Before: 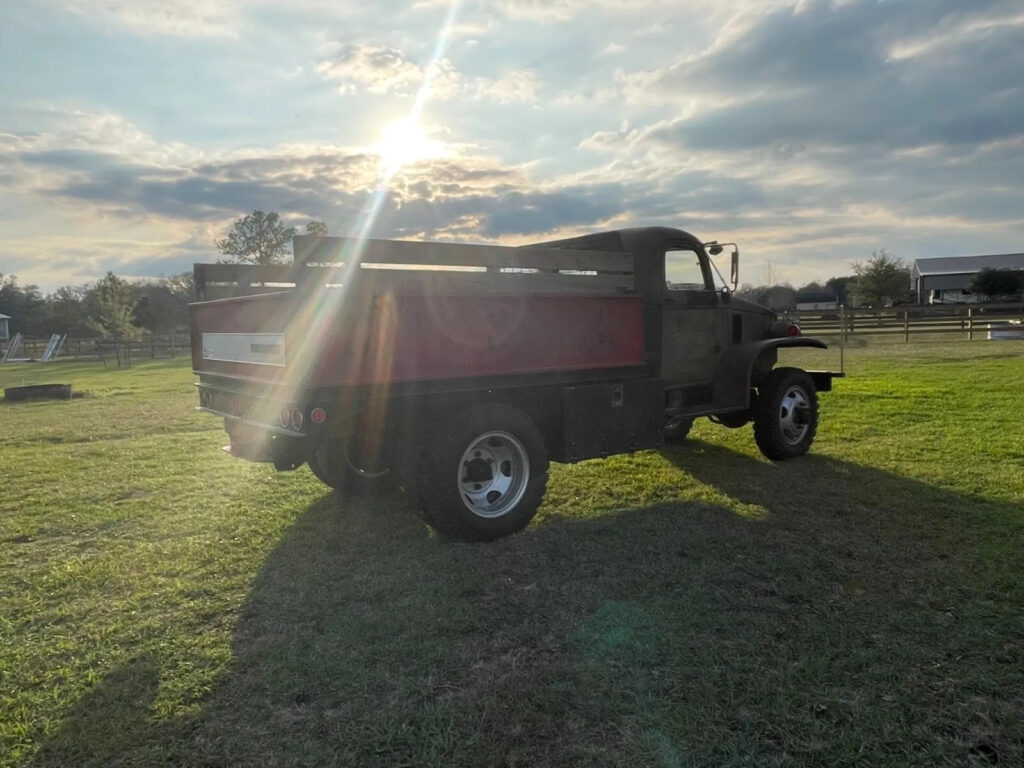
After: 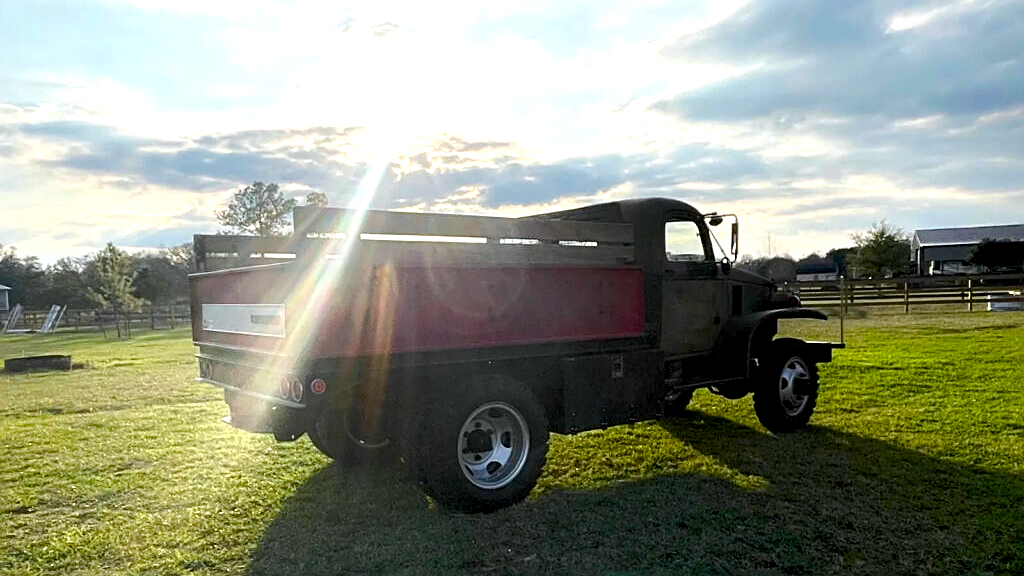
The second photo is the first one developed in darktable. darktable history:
white balance: red 0.988, blue 1.017
color balance rgb: global offset › luminance -0.51%, perceptual saturation grading › global saturation 27.53%, perceptual saturation grading › highlights -25%, perceptual saturation grading › shadows 25%, perceptual brilliance grading › highlights 6.62%, perceptual brilliance grading › mid-tones 17.07%, perceptual brilliance grading › shadows -5.23%
crop: top 3.857%, bottom 21.132%
exposure: black level correction 0.009, exposure 0.014 EV, compensate highlight preservation false
tone equalizer: -8 EV 0.001 EV, -7 EV -0.002 EV, -6 EV 0.002 EV, -5 EV -0.03 EV, -4 EV -0.116 EV, -3 EV -0.169 EV, -2 EV 0.24 EV, -1 EV 0.702 EV, +0 EV 0.493 EV
sharpen: amount 0.55
